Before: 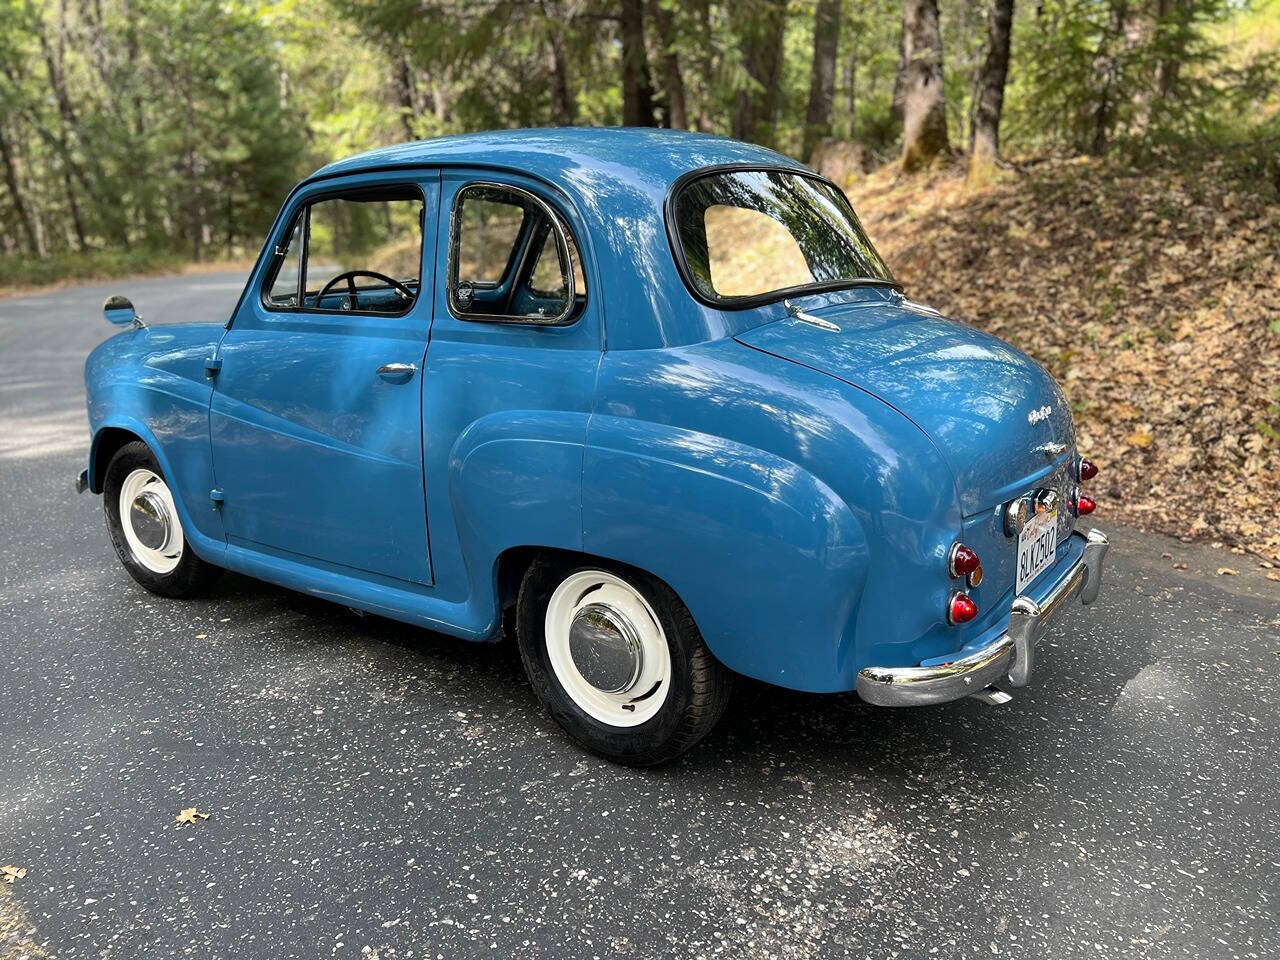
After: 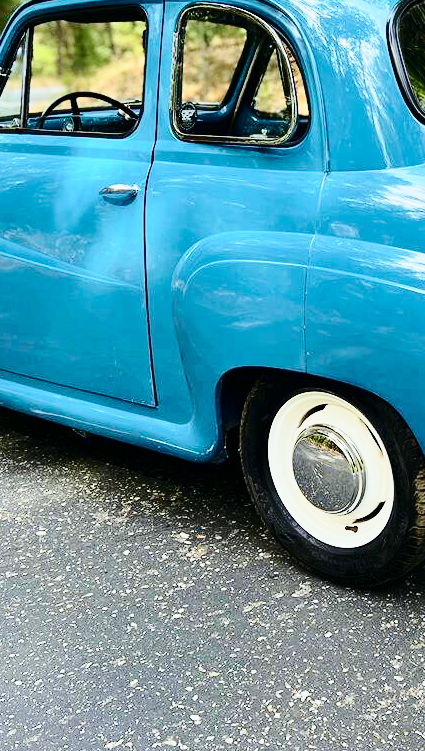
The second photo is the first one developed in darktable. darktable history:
crop and rotate: left 21.713%, top 18.693%, right 45.03%, bottom 3.006%
tone curve: curves: ch0 [(0, 0) (0.114, 0.083) (0.291, 0.3) (0.447, 0.535) (0.602, 0.712) (0.772, 0.864) (0.999, 0.978)]; ch1 [(0, 0) (0.389, 0.352) (0.458, 0.433) (0.486, 0.474) (0.509, 0.505) (0.535, 0.541) (0.555, 0.557) (0.677, 0.724) (1, 1)]; ch2 [(0, 0) (0.369, 0.388) (0.449, 0.431) (0.501, 0.5) (0.528, 0.552) (0.561, 0.596) (0.697, 0.721) (1, 1)], color space Lab, independent channels
base curve: curves: ch0 [(0, 0) (0.028, 0.03) (0.121, 0.232) (0.46, 0.748) (0.859, 0.968) (1, 1)], preserve colors none
